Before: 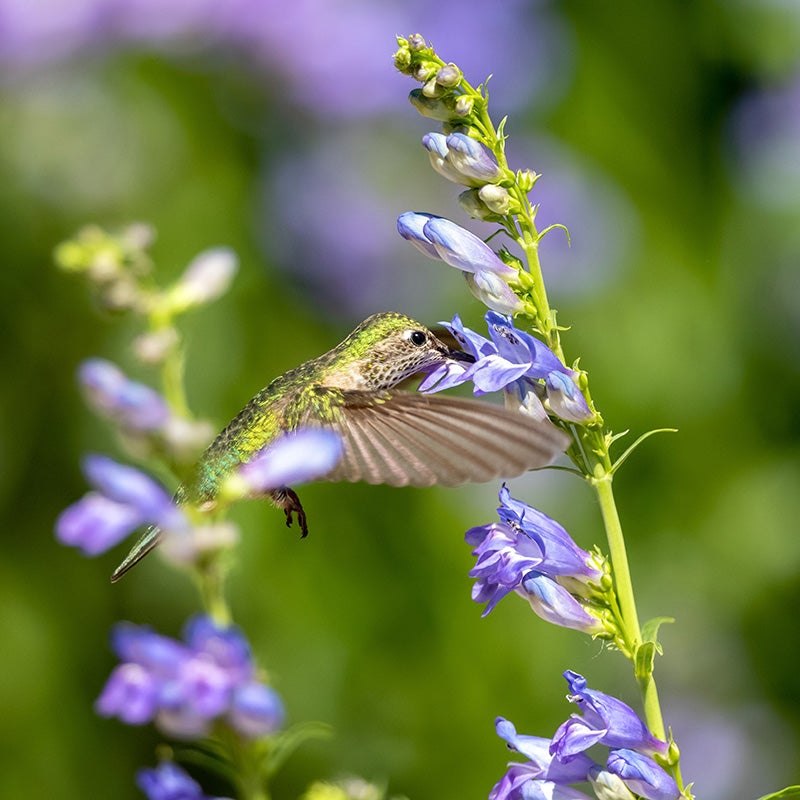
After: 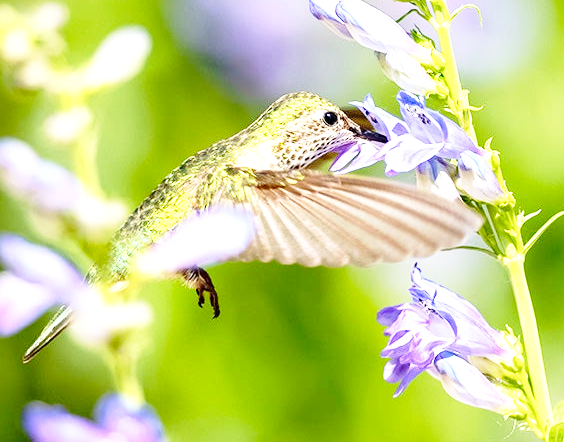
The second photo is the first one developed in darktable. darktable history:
crop: left 11.123%, top 27.61%, right 18.3%, bottom 17.034%
exposure: black level correction 0.001, exposure 0.955 EV, compensate exposure bias true, compensate highlight preservation false
base curve: curves: ch0 [(0, 0) (0.028, 0.03) (0.121, 0.232) (0.46, 0.748) (0.859, 0.968) (1, 1)], preserve colors none
